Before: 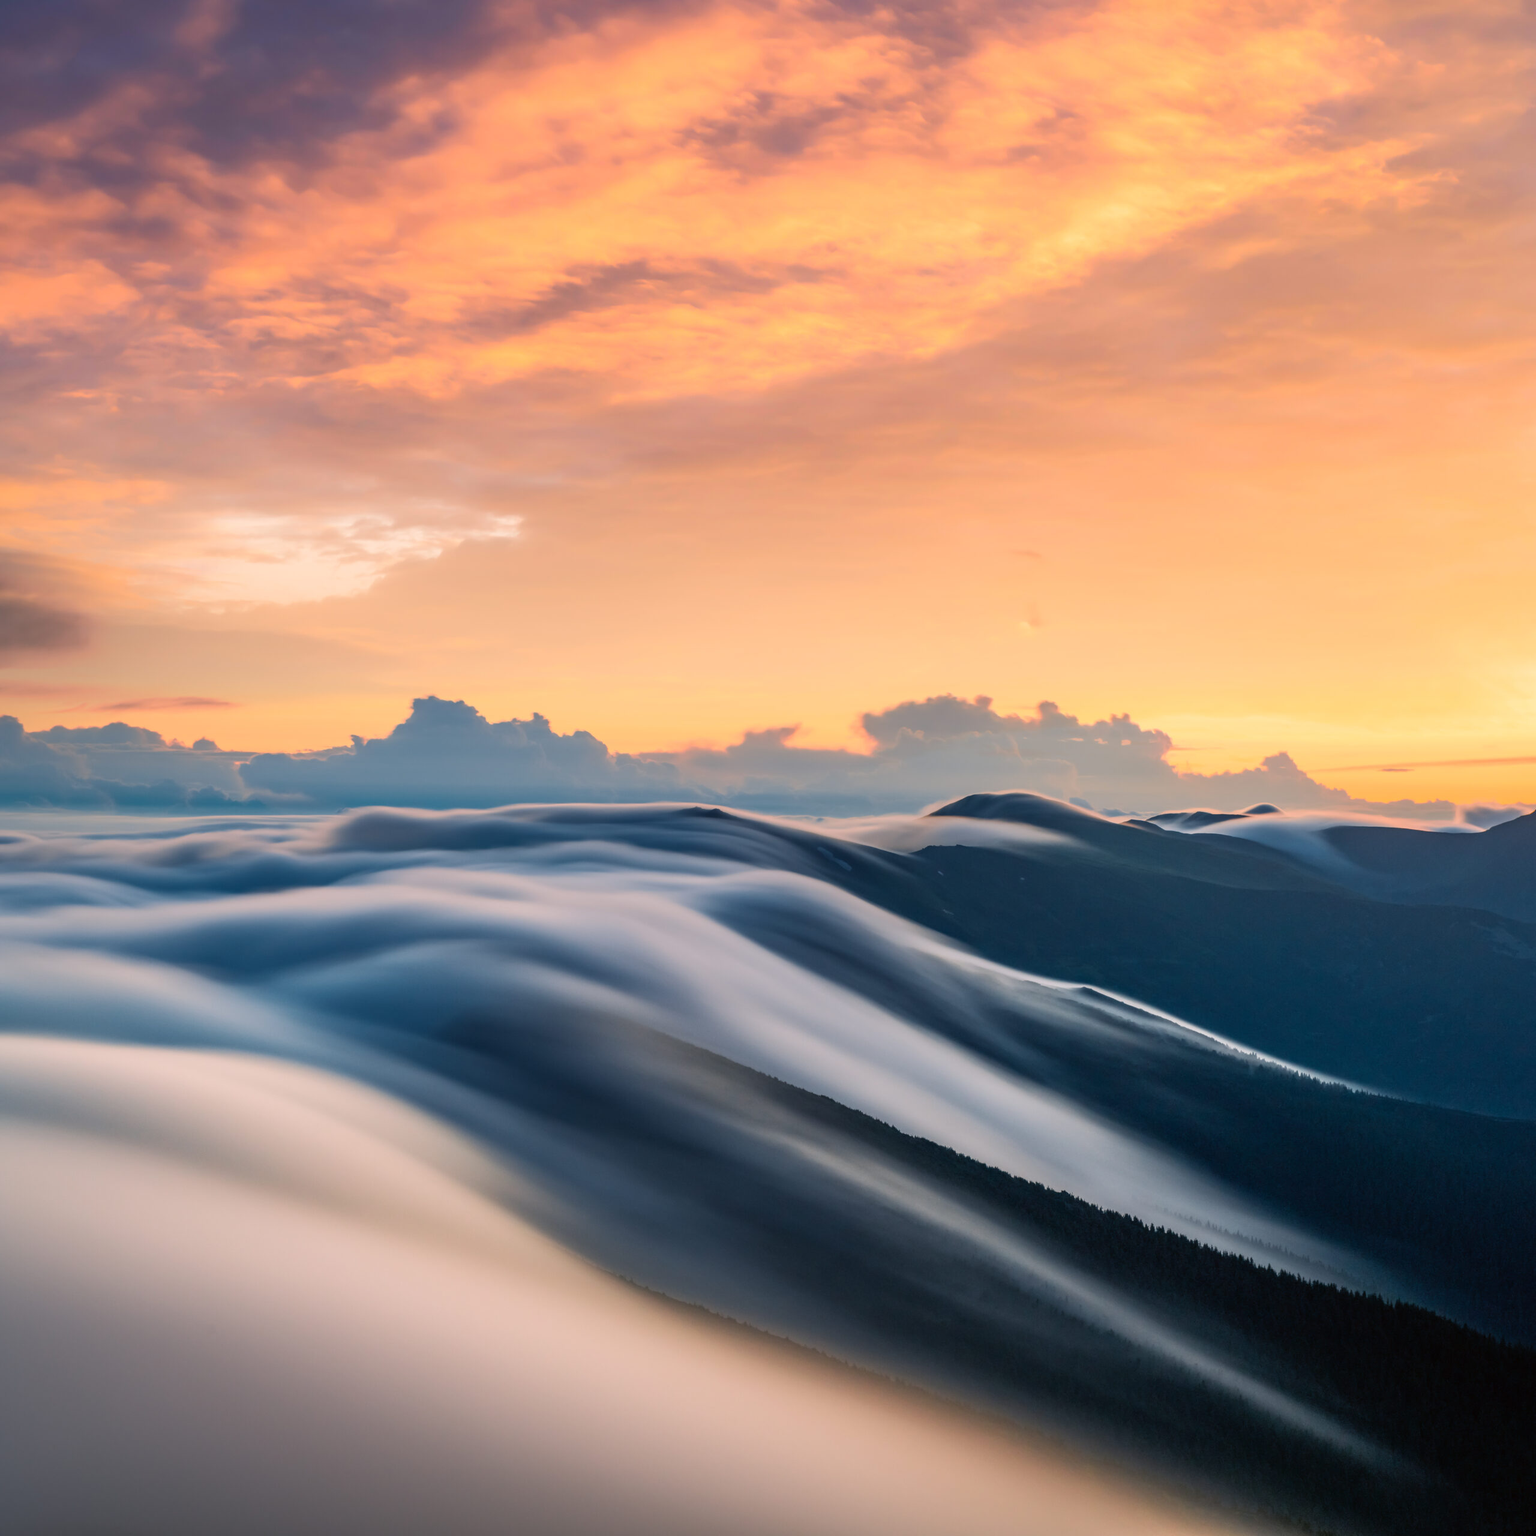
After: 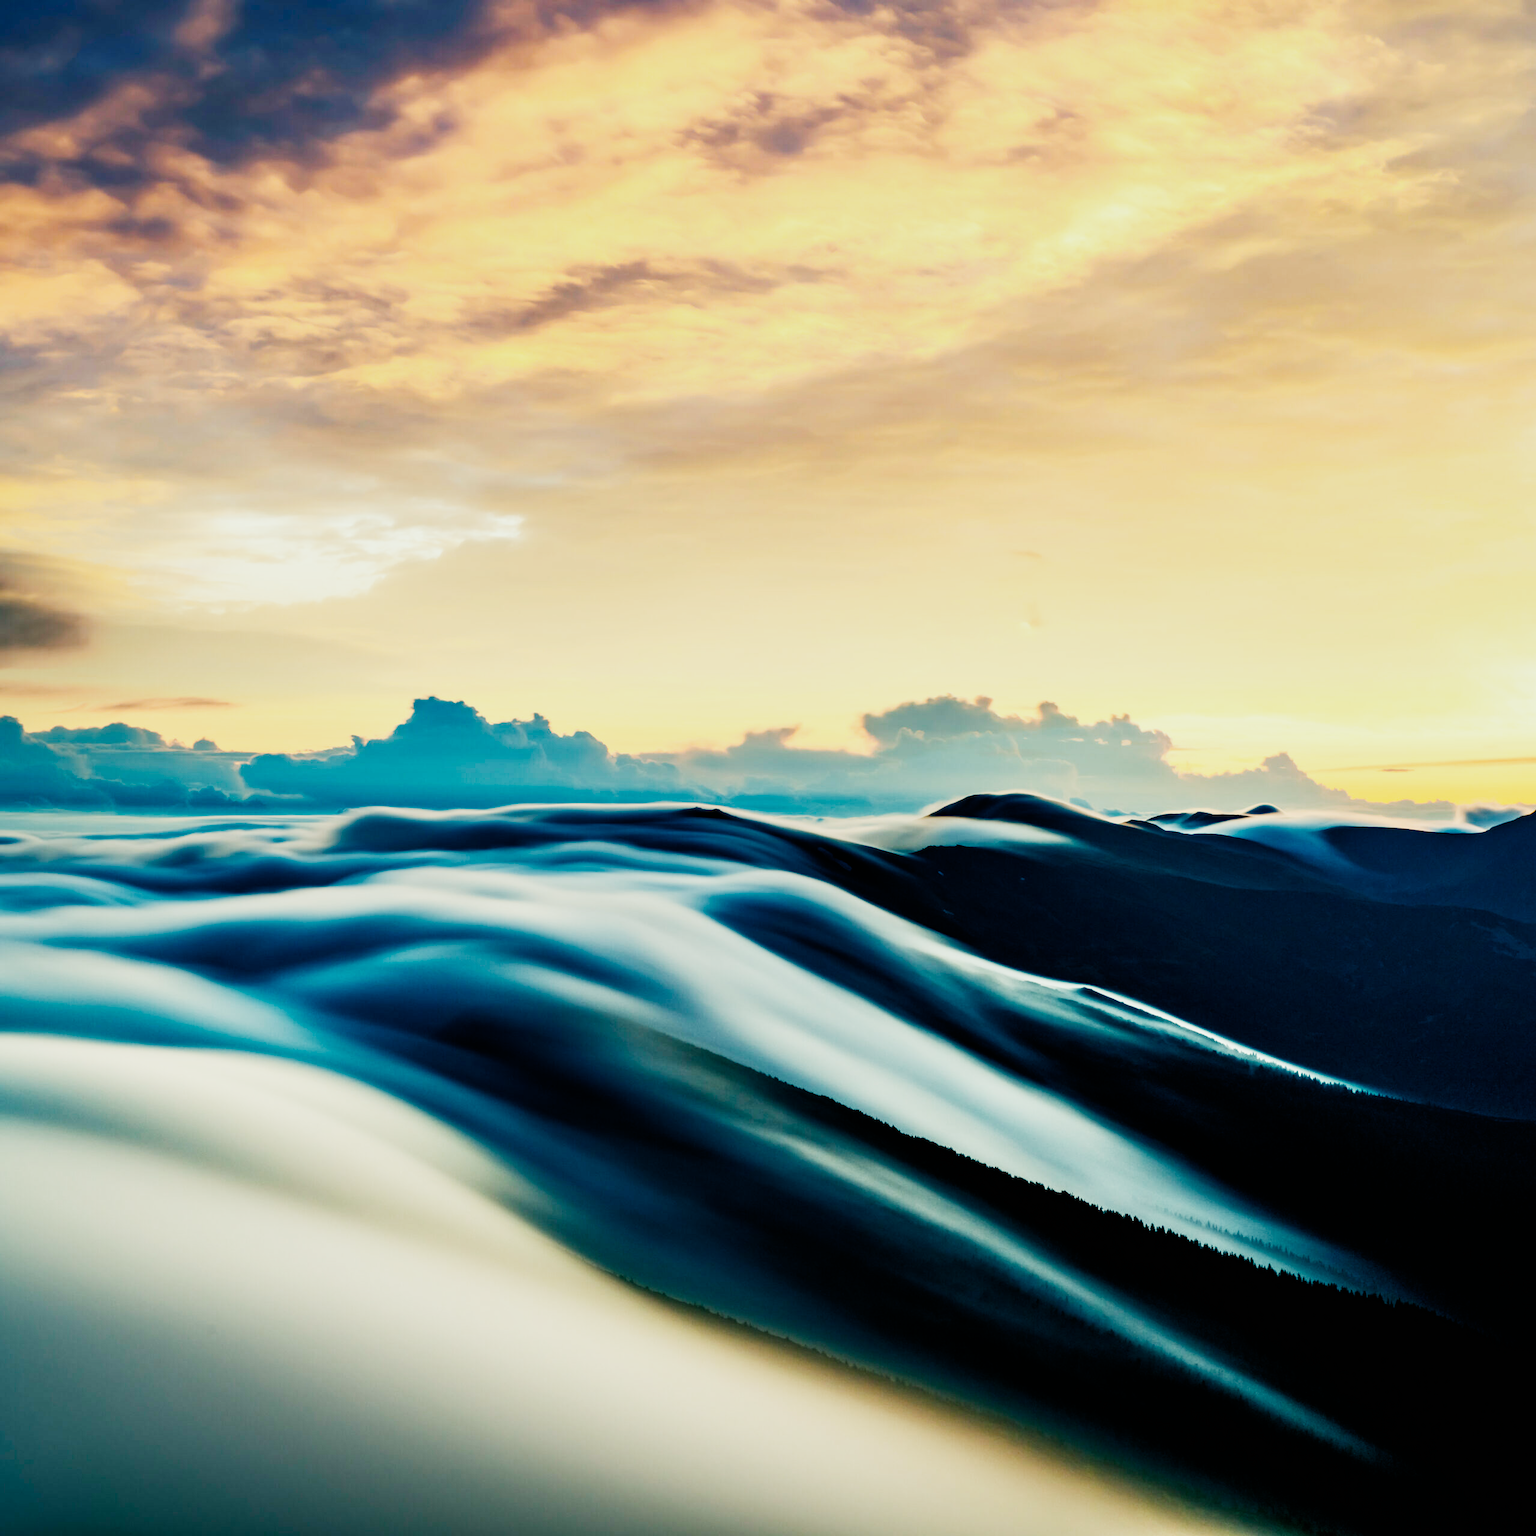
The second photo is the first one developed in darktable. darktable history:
contrast equalizer: octaves 7, y [[0.528, 0.548, 0.563, 0.562, 0.546, 0.526], [0.55 ×6], [0 ×6], [0 ×6], [0 ×6]]
sigmoid: contrast 1.6, skew -0.2, preserve hue 0%, red attenuation 0.1, red rotation 0.035, green attenuation 0.1, green rotation -0.017, blue attenuation 0.15, blue rotation -0.052, base primaries Rec2020
color balance rgb: shadows lift › luminance -7.7%, shadows lift › chroma 2.13%, shadows lift › hue 165.27°, power › luminance -7.77%, power › chroma 1.1%, power › hue 215.88°, highlights gain › luminance 15.15%, highlights gain › chroma 7%, highlights gain › hue 125.57°, global offset › luminance -0.33%, global offset › chroma 0.11%, global offset › hue 165.27°, perceptual saturation grading › global saturation 24.42%, perceptual saturation grading › highlights -24.42%, perceptual saturation grading › mid-tones 24.42%, perceptual saturation grading › shadows 40%, perceptual brilliance grading › global brilliance -5%, perceptual brilliance grading › highlights 24.42%, perceptual brilliance grading › mid-tones 7%, perceptual brilliance grading › shadows -5%
